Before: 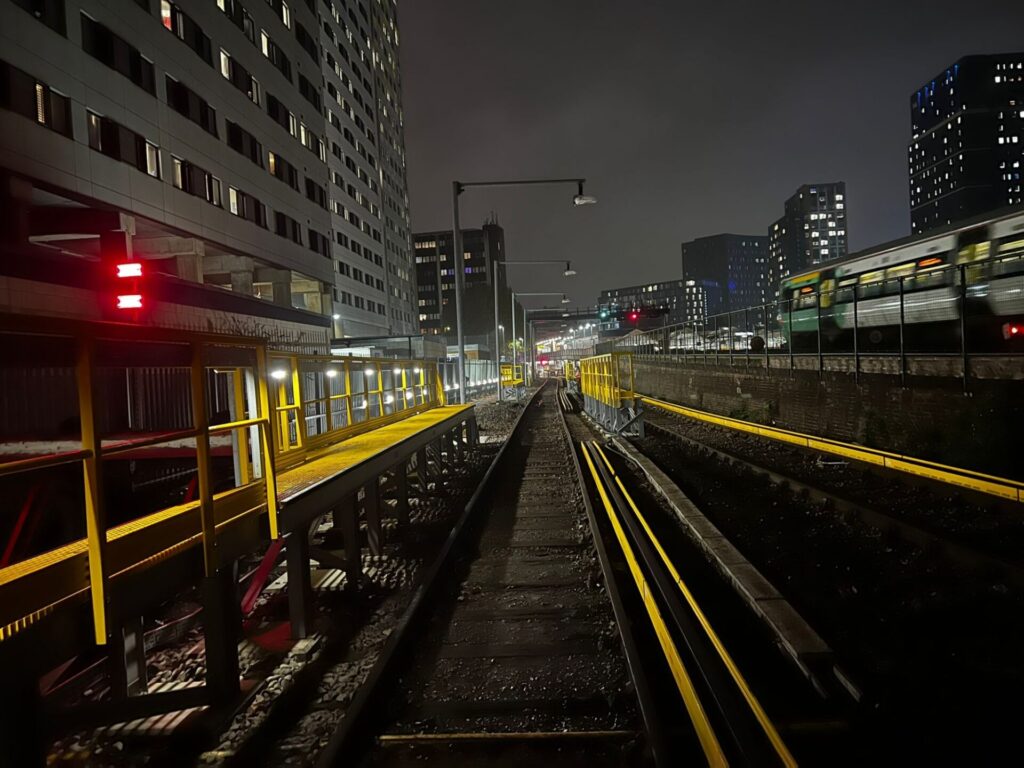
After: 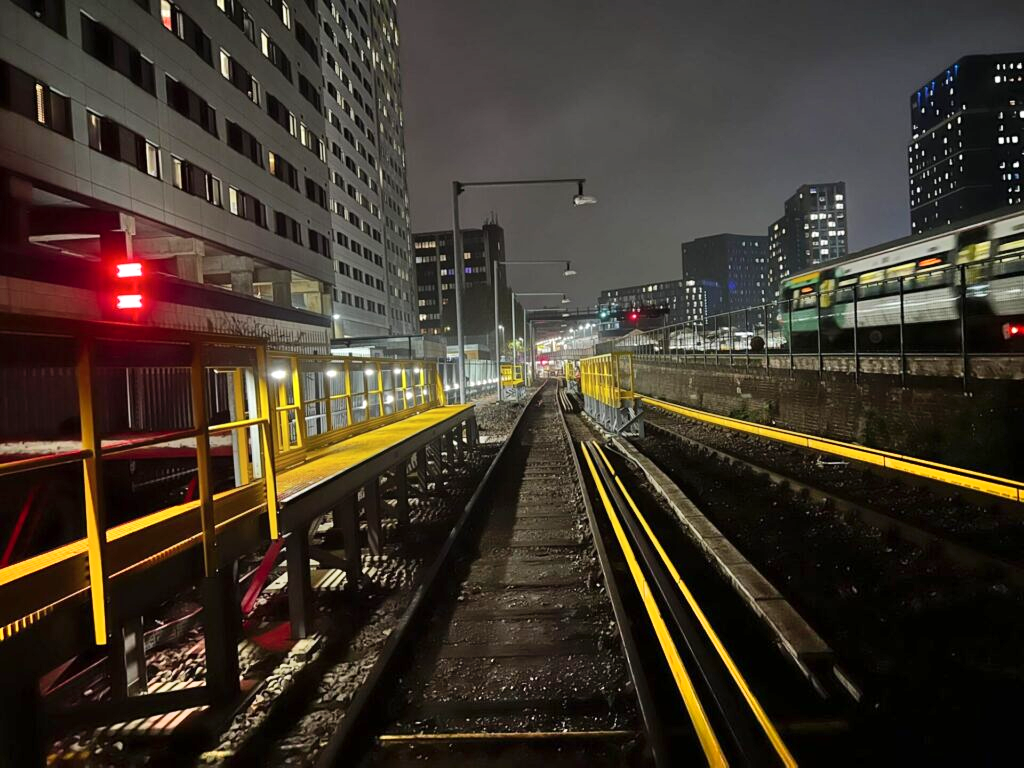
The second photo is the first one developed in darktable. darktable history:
shadows and highlights: soften with gaussian
exposure: exposure 0.17 EV, compensate highlight preservation false
